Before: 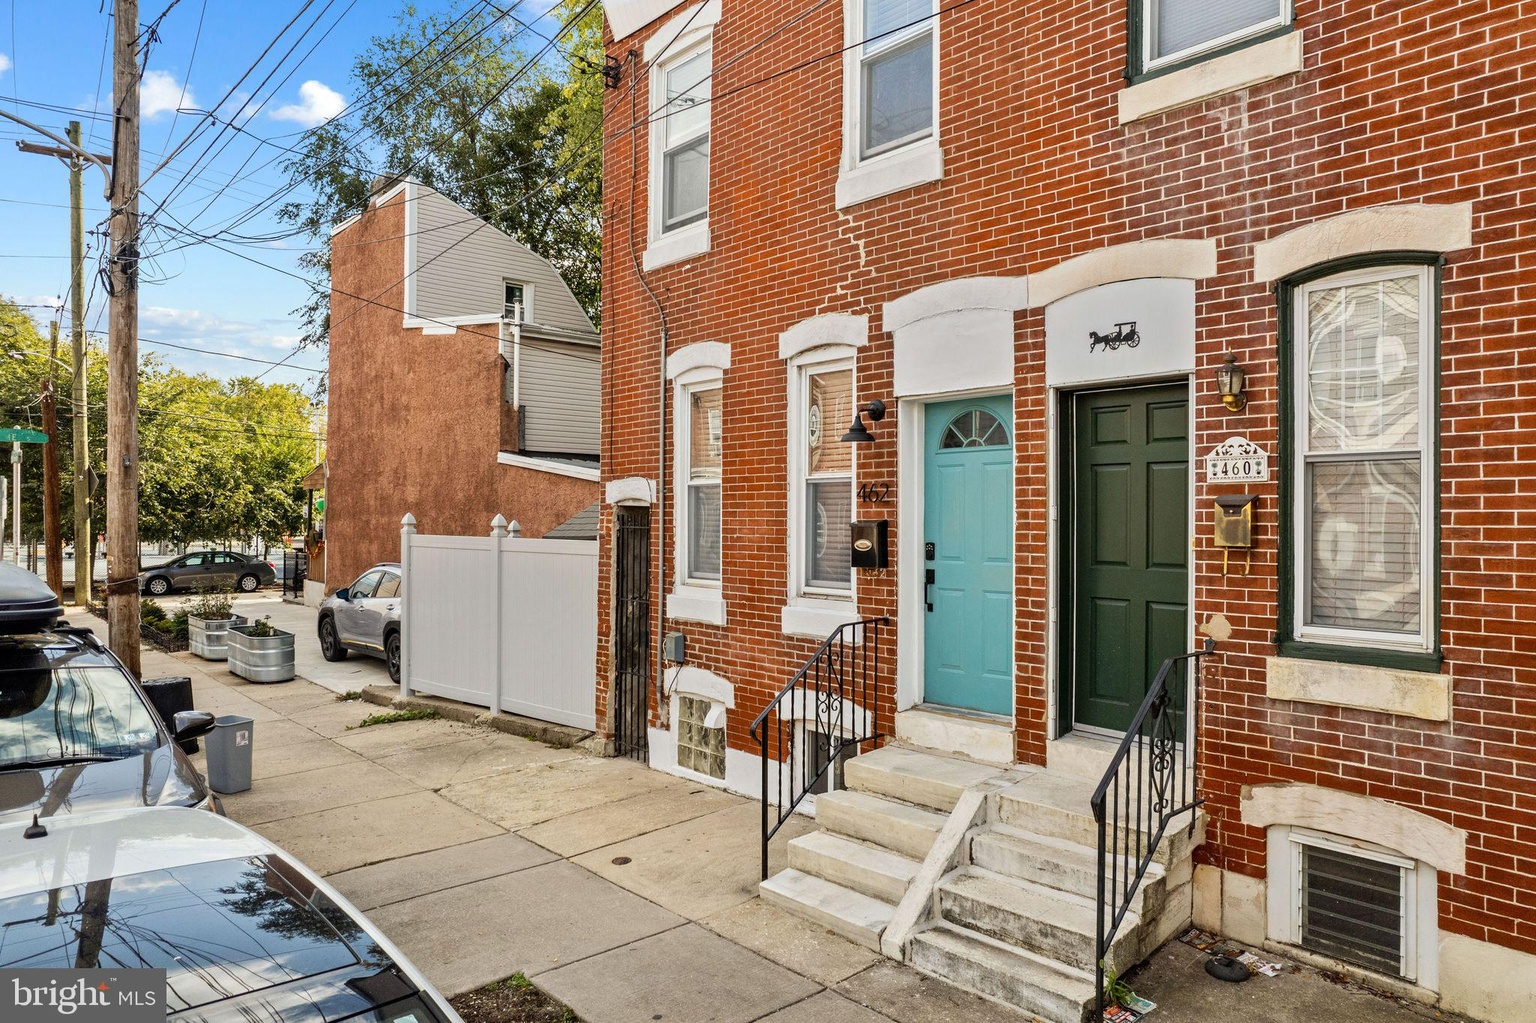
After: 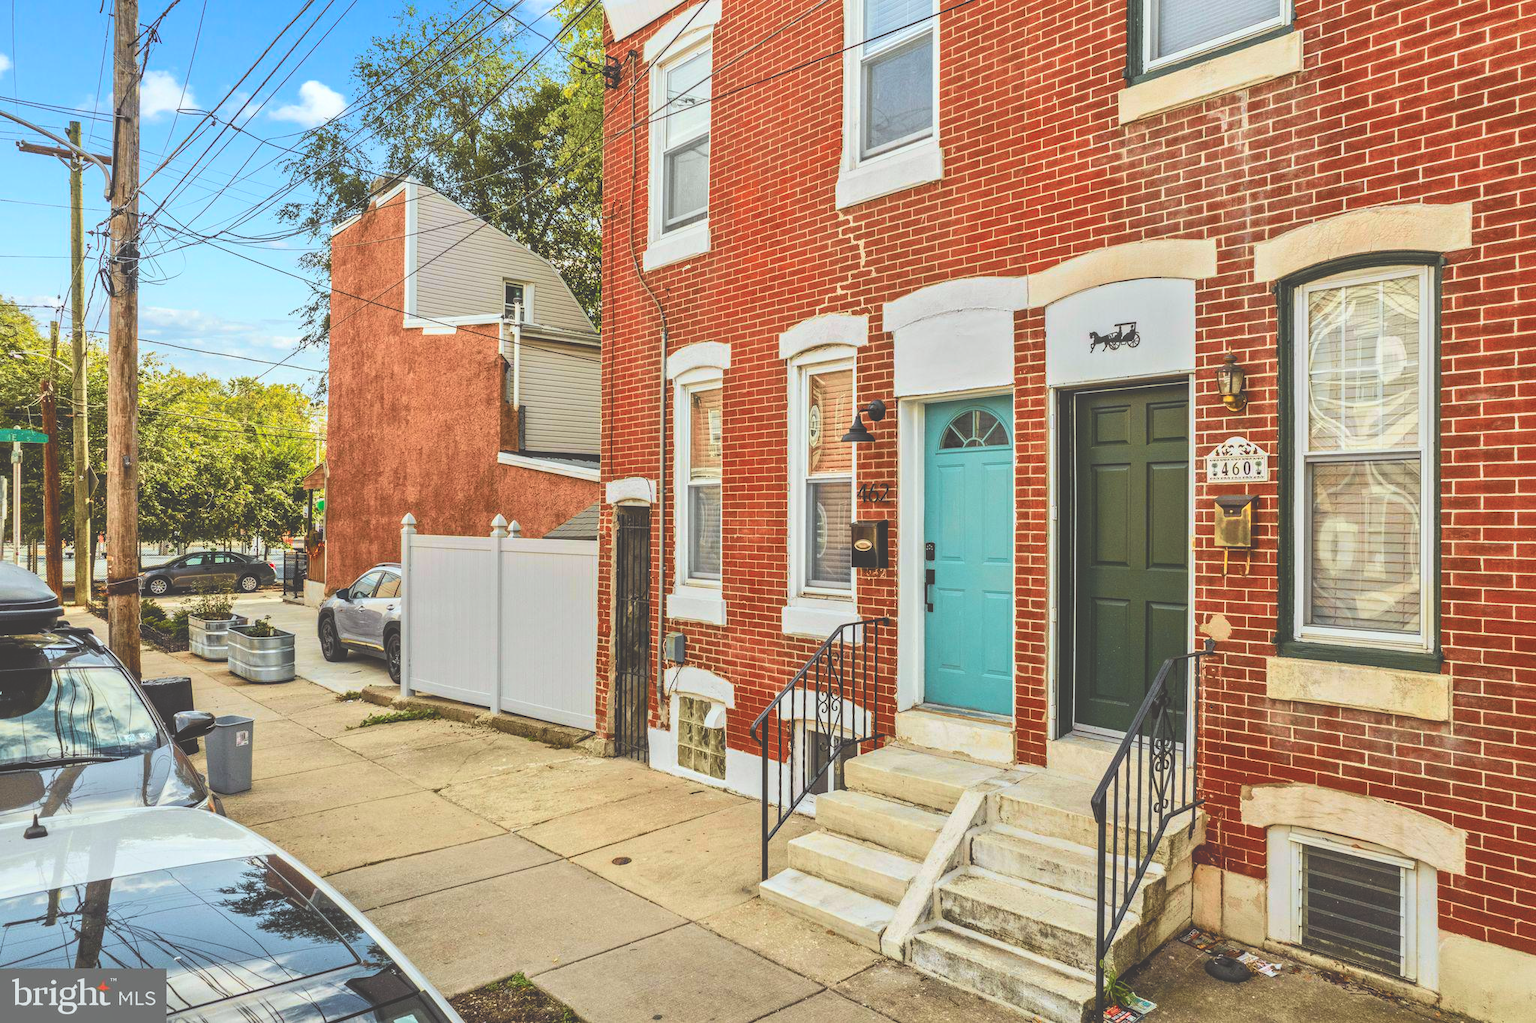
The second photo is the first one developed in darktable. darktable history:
local contrast: on, module defaults
color balance rgb: perceptual saturation grading › global saturation 25%, global vibrance 20%
base curve: exposure shift 0, preserve colors none
color correction: highlights a* -2.73, highlights b* -2.09, shadows a* 2.41, shadows b* 2.73
tone curve: curves: ch0 [(0, 0) (0.058, 0.027) (0.214, 0.183) (0.304, 0.288) (0.522, 0.549) (0.658, 0.7) (0.741, 0.775) (0.844, 0.866) (0.986, 0.957)]; ch1 [(0, 0) (0.172, 0.123) (0.312, 0.296) (0.437, 0.429) (0.471, 0.469) (0.502, 0.5) (0.513, 0.515) (0.572, 0.603) (0.617, 0.653) (0.68, 0.724) (0.889, 0.924) (1, 1)]; ch2 [(0, 0) (0.411, 0.424) (0.489, 0.49) (0.502, 0.5) (0.517, 0.519) (0.549, 0.578) (0.604, 0.628) (0.693, 0.686) (1, 1)], color space Lab, independent channels, preserve colors none
exposure: black level correction -0.062, exposure -0.05 EV, compensate highlight preservation false
